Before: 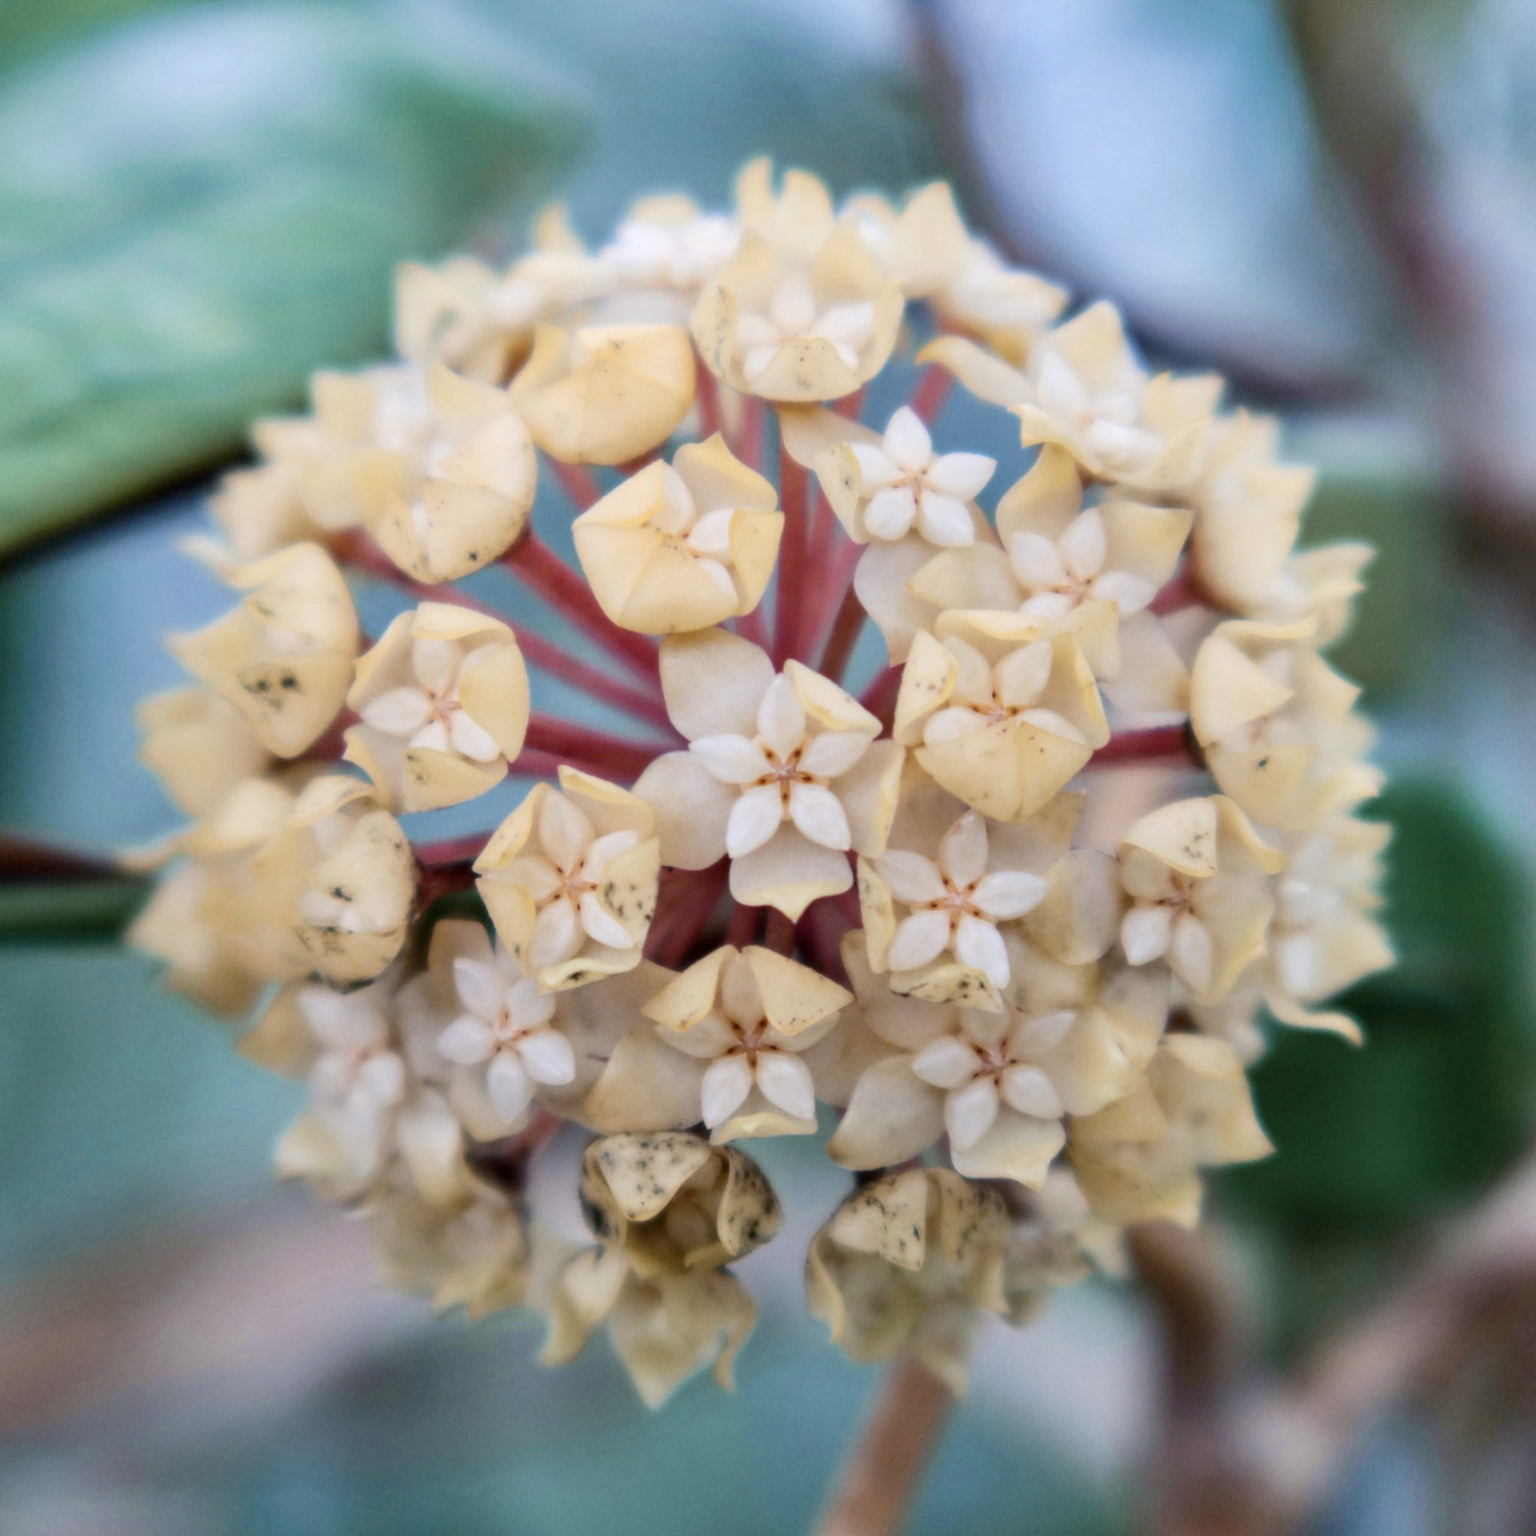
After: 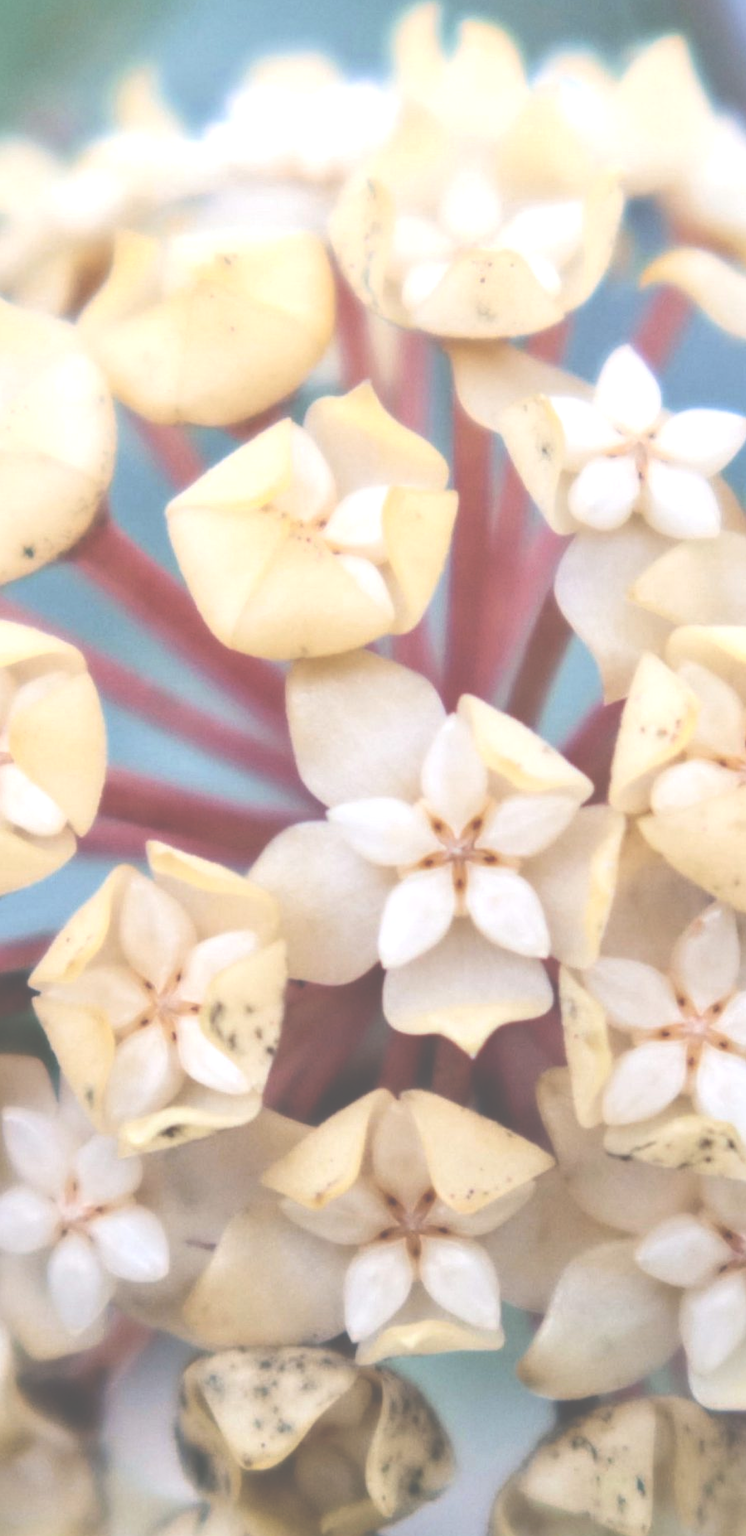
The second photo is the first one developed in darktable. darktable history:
crop and rotate: left 29.476%, top 10.214%, right 35.32%, bottom 17.333%
exposure: black level correction -0.071, exposure 0.5 EV, compensate highlight preservation false
